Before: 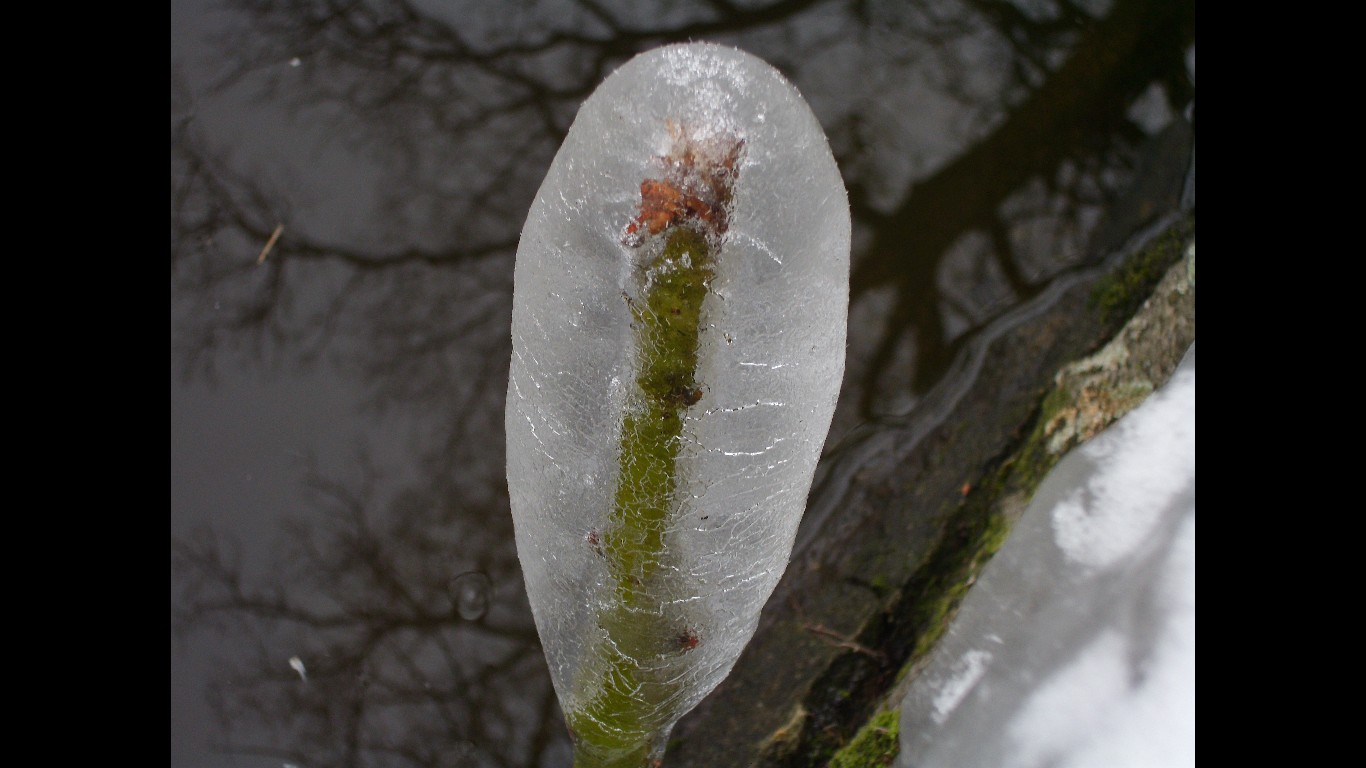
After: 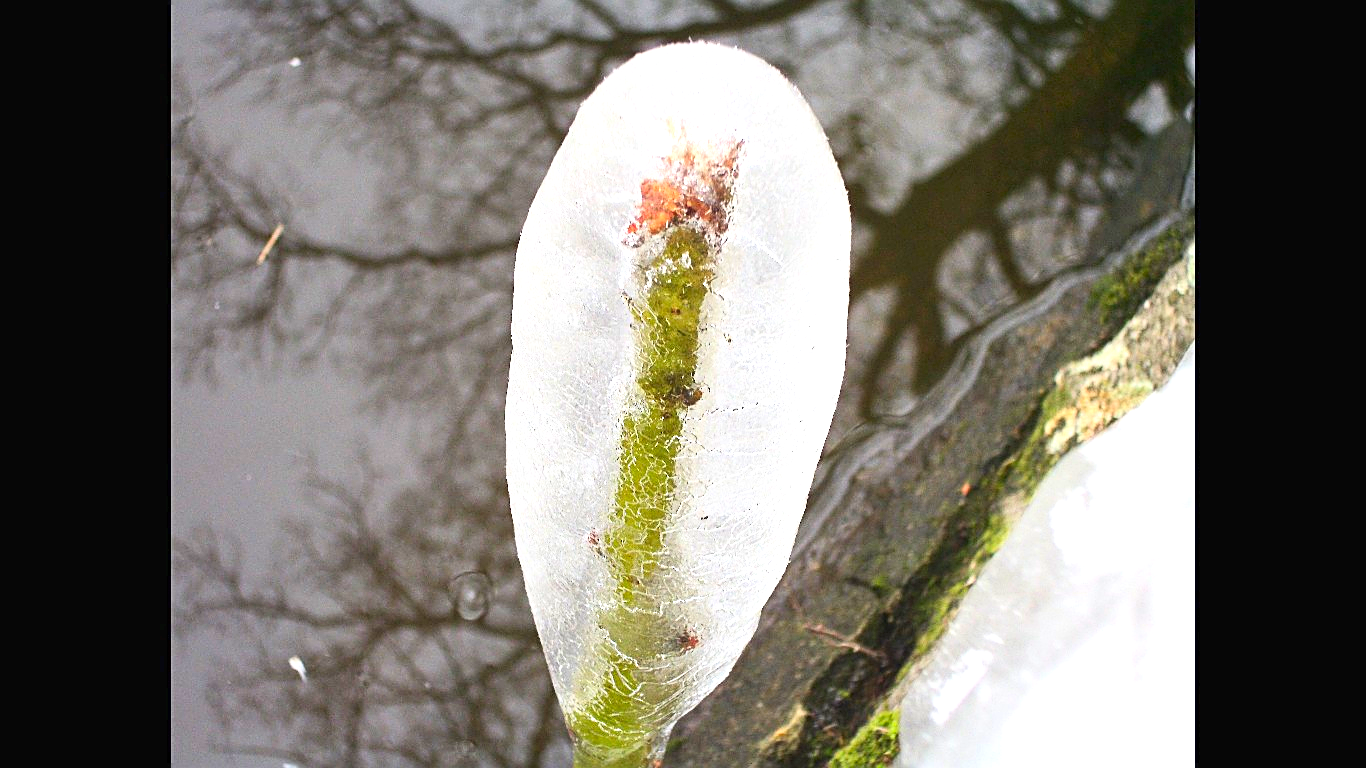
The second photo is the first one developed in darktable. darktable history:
contrast brightness saturation: contrast 0.2, brightness 0.16, saturation 0.22
sharpen: on, module defaults
exposure: black level correction 0, exposure 1.741 EV, compensate exposure bias true, compensate highlight preservation false
